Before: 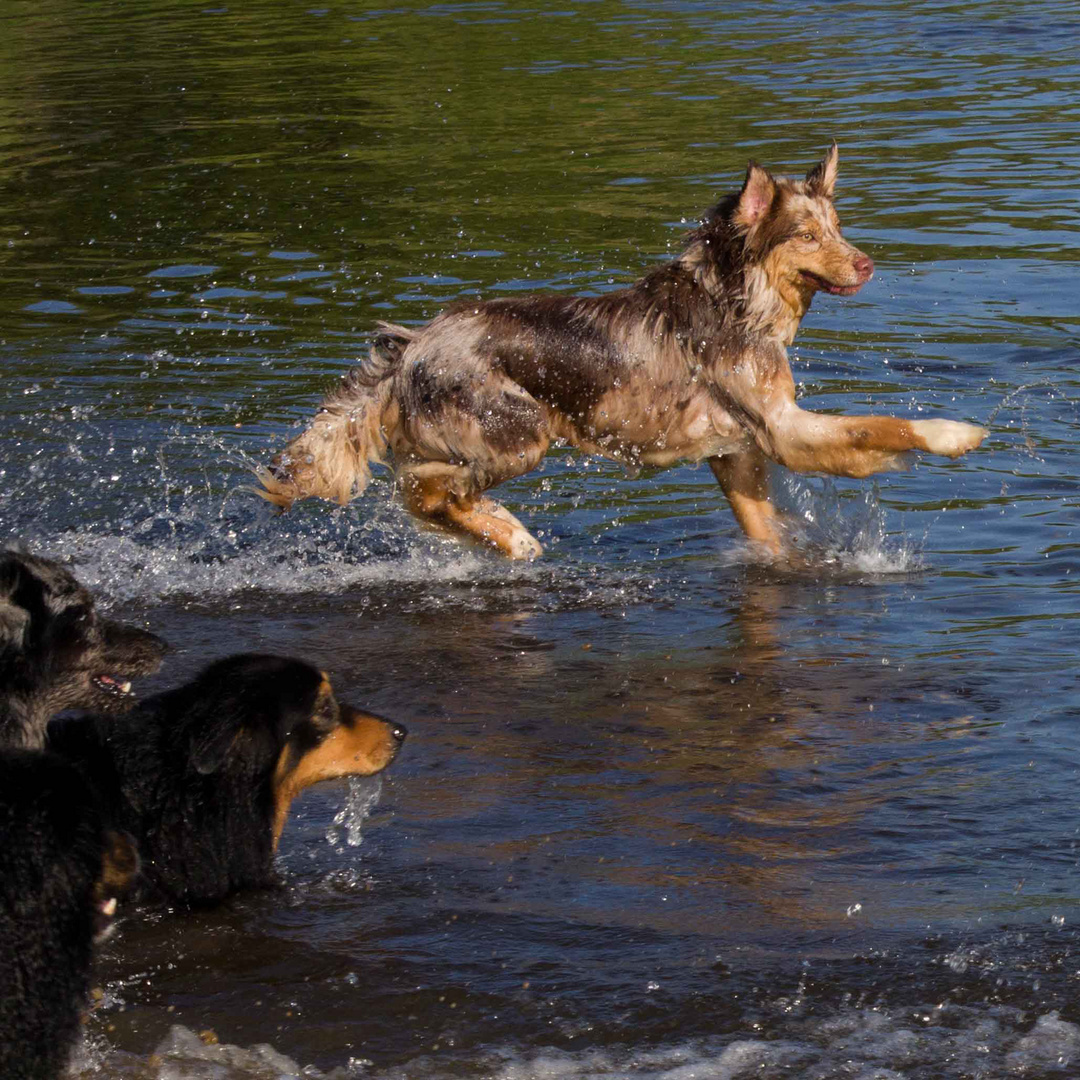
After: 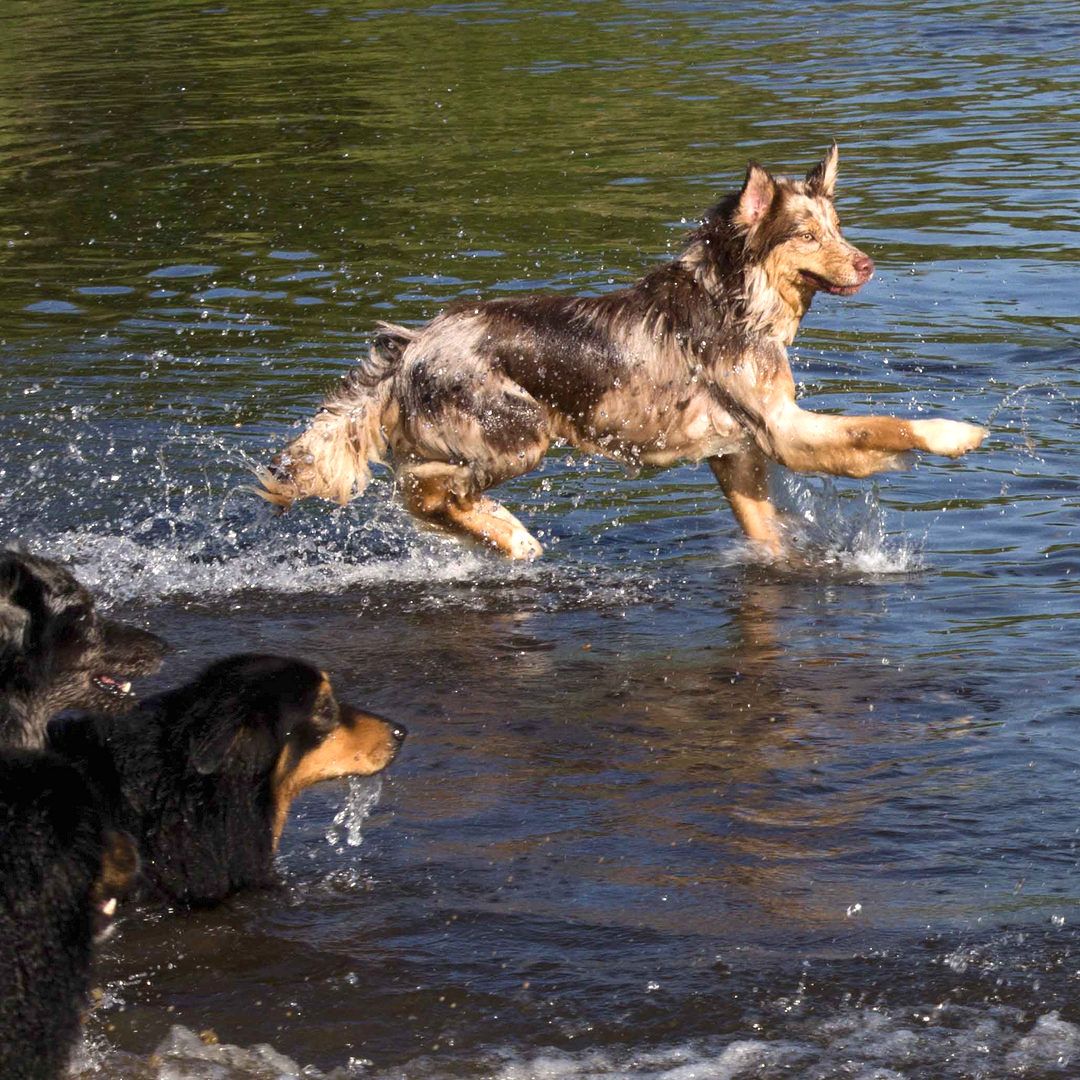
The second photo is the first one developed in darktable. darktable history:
tone equalizer: -8 EV 0.275 EV, -7 EV 0.418 EV, -6 EV 0.415 EV, -5 EV 0.232 EV, -3 EV -0.259 EV, -2 EV -0.395 EV, -1 EV -0.4 EV, +0 EV -0.279 EV
exposure: black level correction 0, exposure 1.001 EV, compensate highlight preservation false
contrast brightness saturation: contrast 0.114, saturation -0.159
